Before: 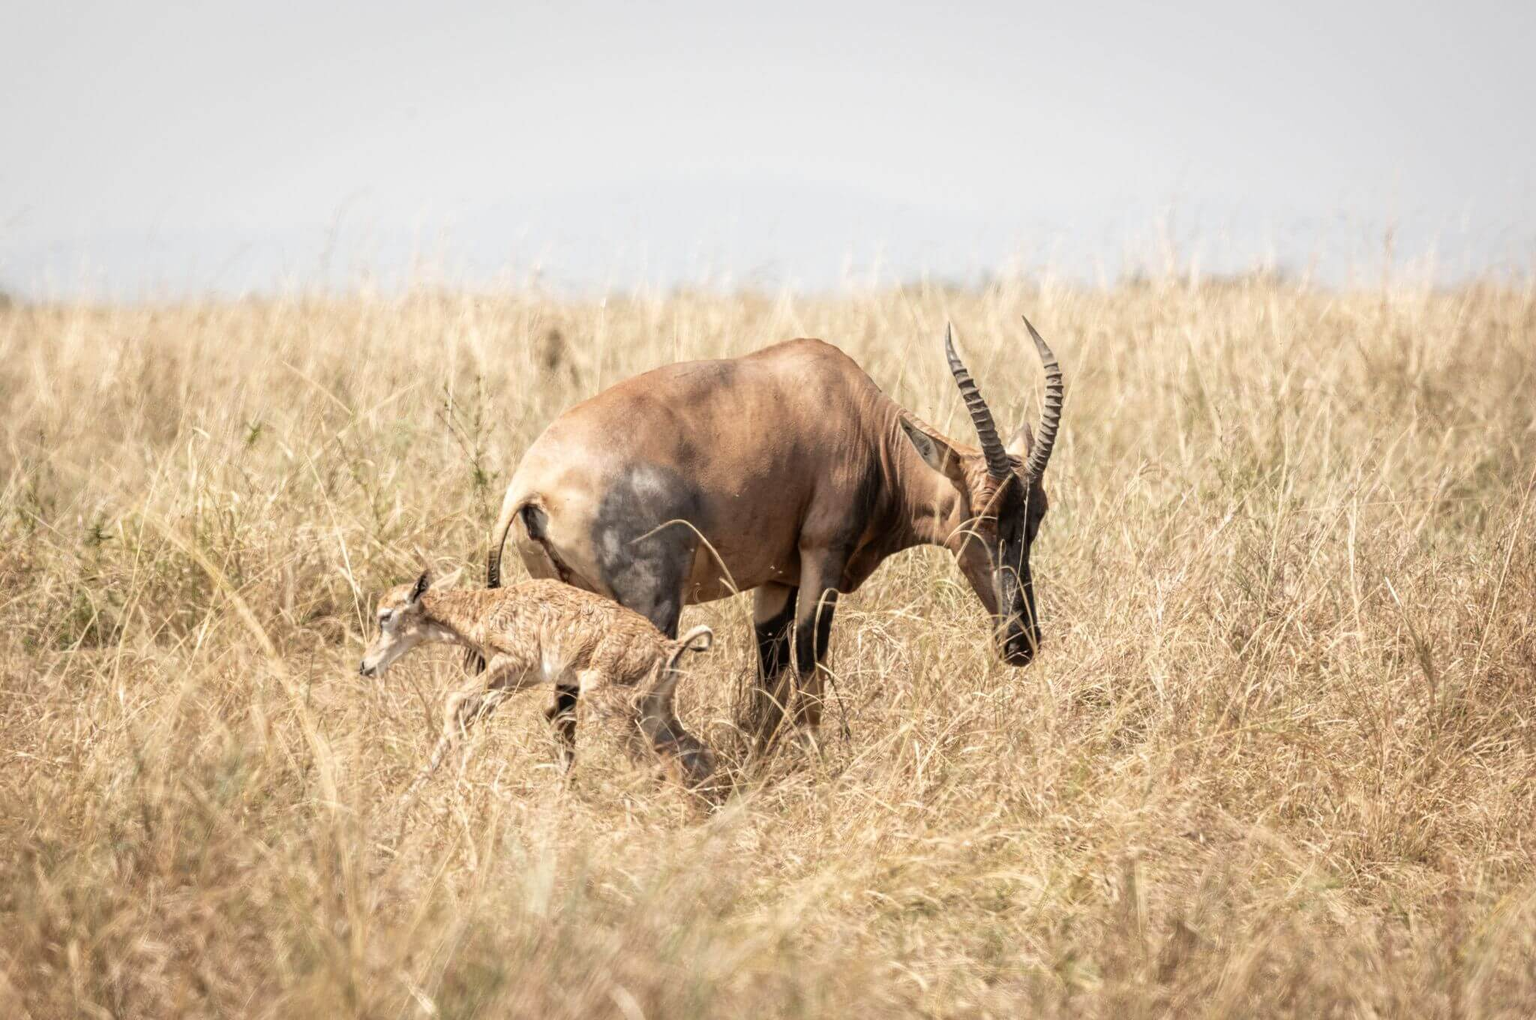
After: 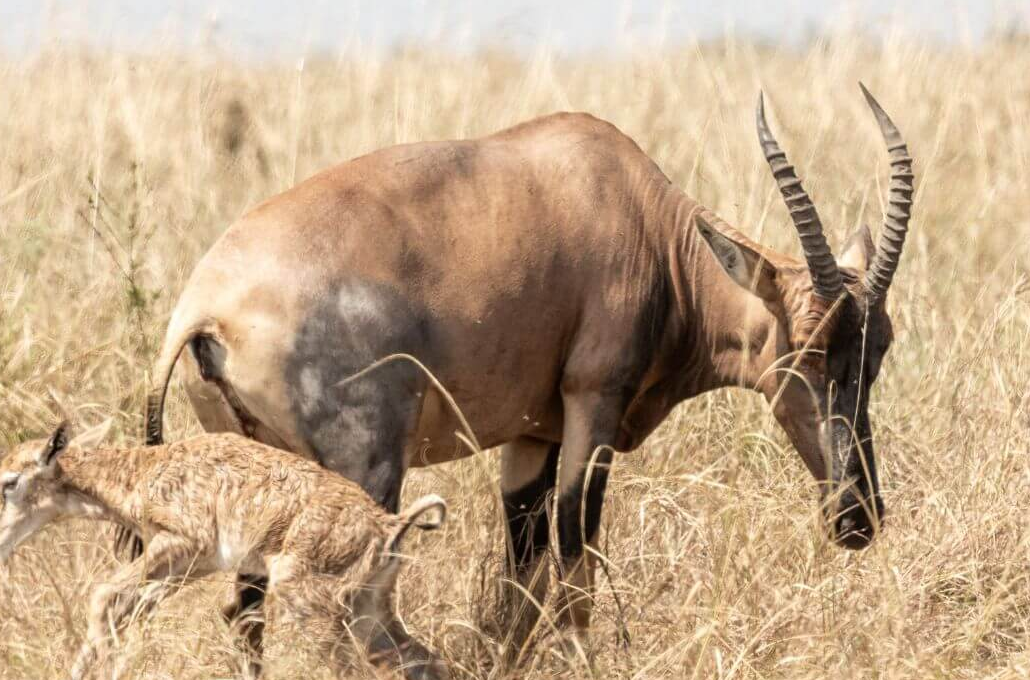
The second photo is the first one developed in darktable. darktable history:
crop: left 24.654%, top 24.992%, right 25.004%, bottom 25.005%
